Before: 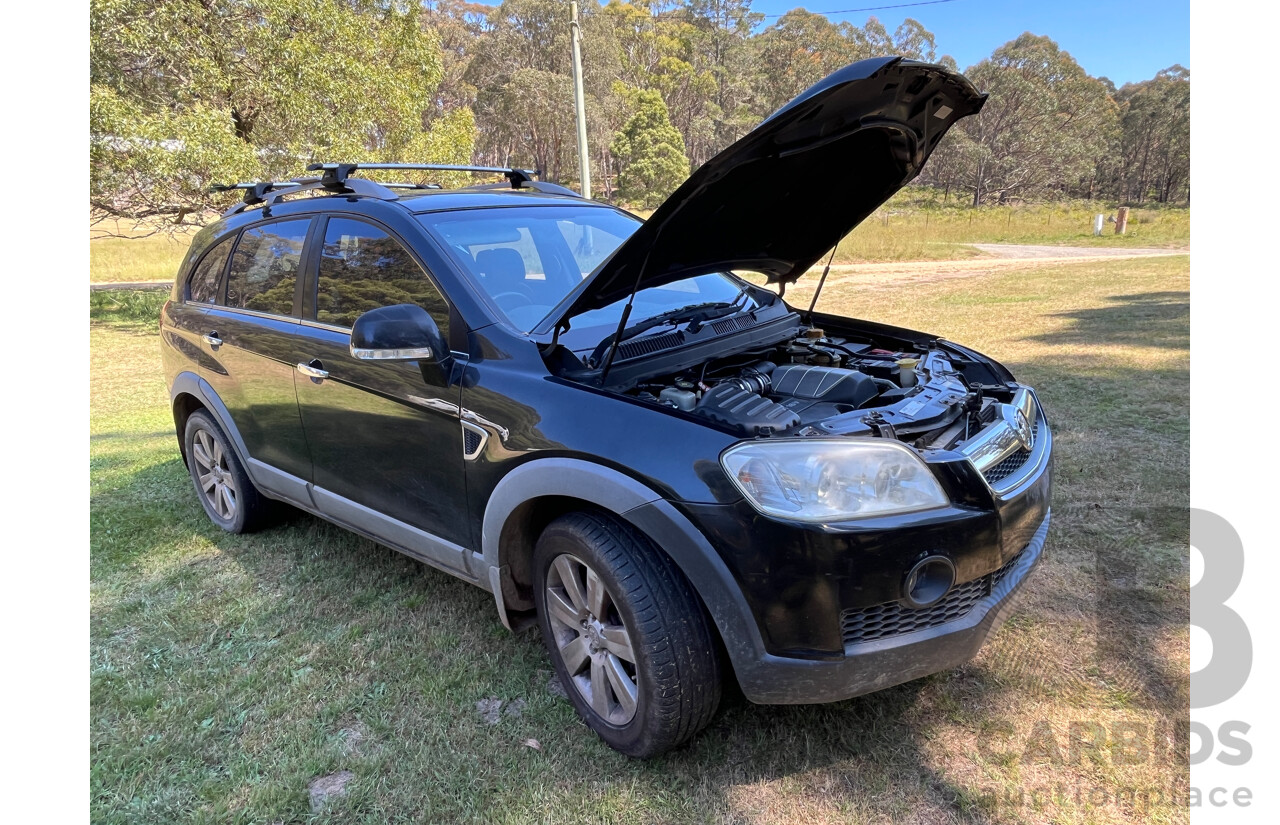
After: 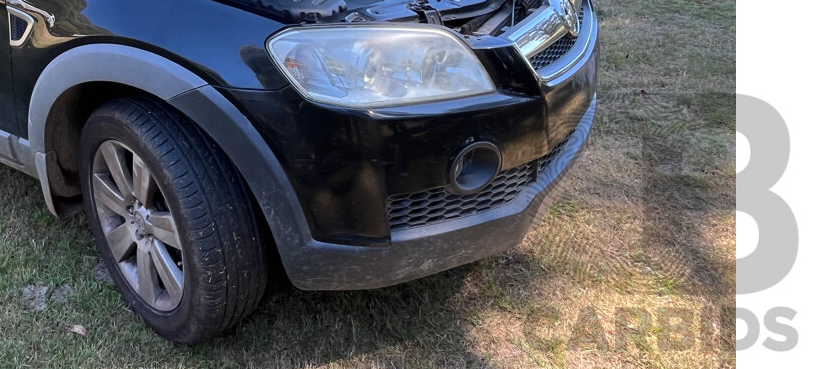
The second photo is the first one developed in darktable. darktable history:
tone equalizer: -8 EV -1.84 EV, -7 EV -1.16 EV, -6 EV -1.62 EV, smoothing diameter 25%, edges refinement/feathering 10, preserve details guided filter
crop and rotate: left 35.509%, top 50.238%, bottom 4.934%
fill light: on, module defaults
